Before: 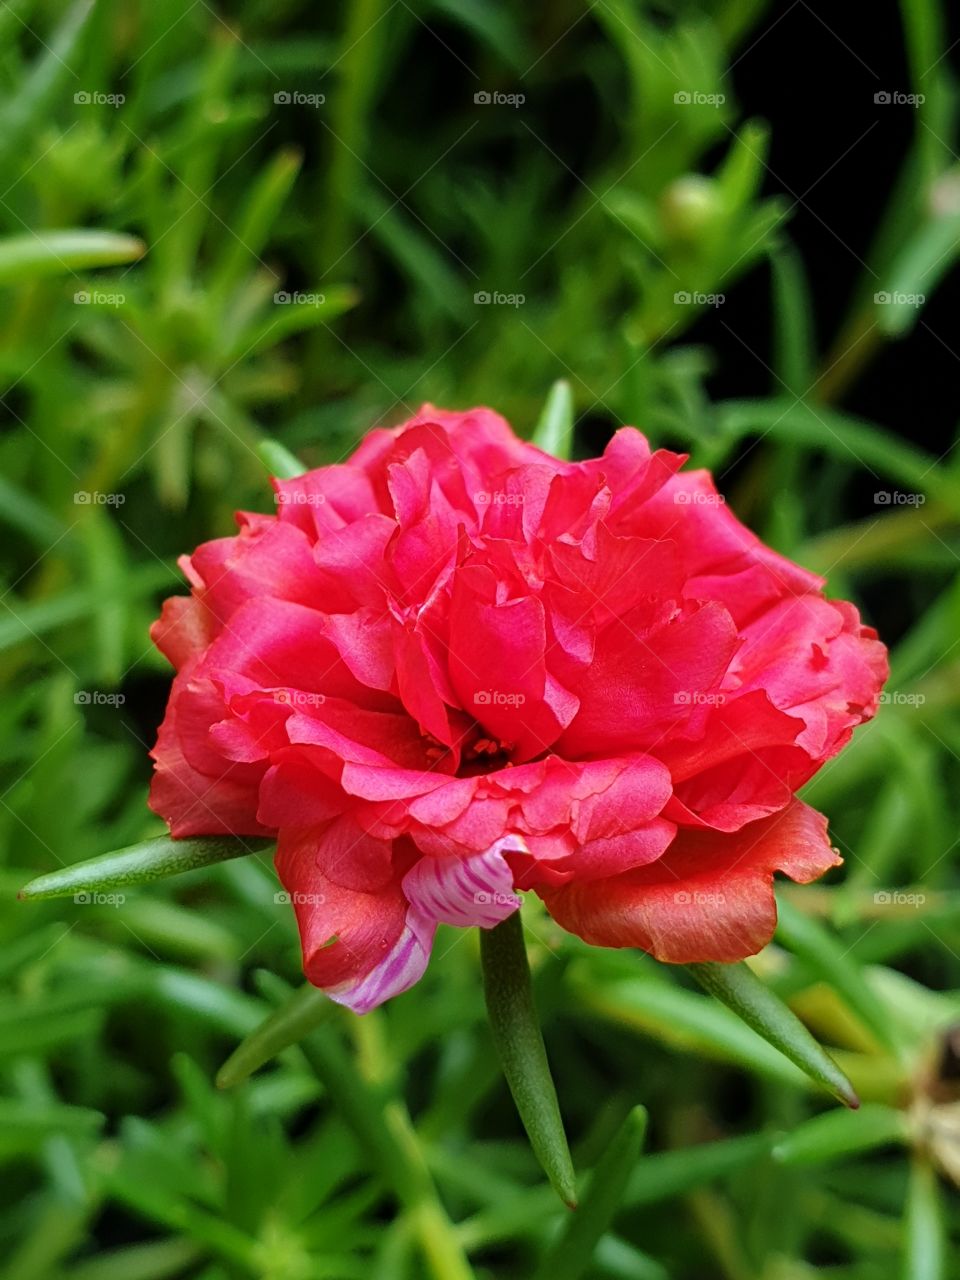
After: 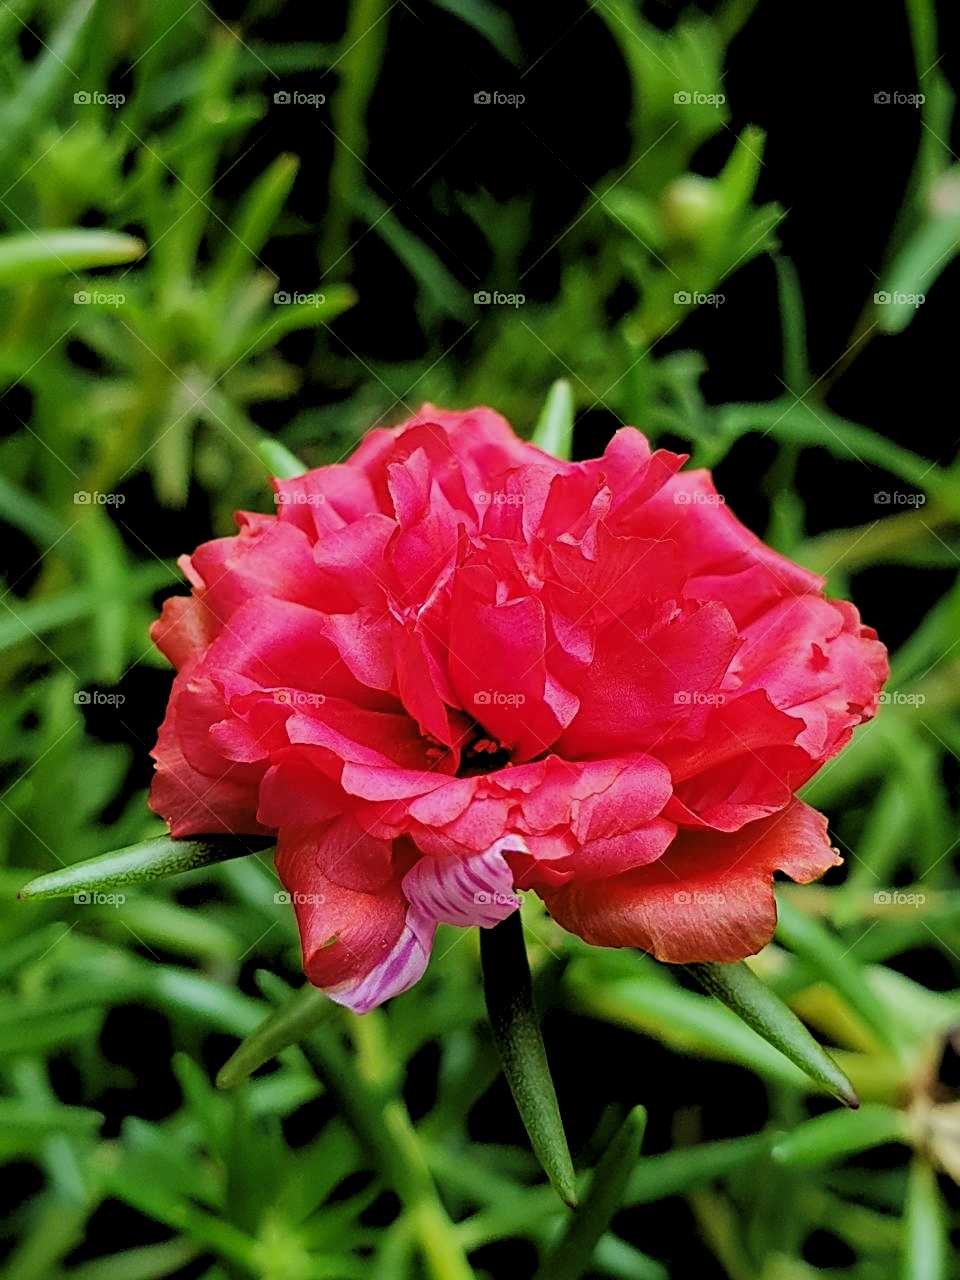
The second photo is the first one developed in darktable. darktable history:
levels: levels [0.062, 0.494, 0.925]
filmic rgb: black relative exposure -4.18 EV, white relative exposure 5.11 EV, hardness 2.05, contrast 1.173
sharpen: on, module defaults
